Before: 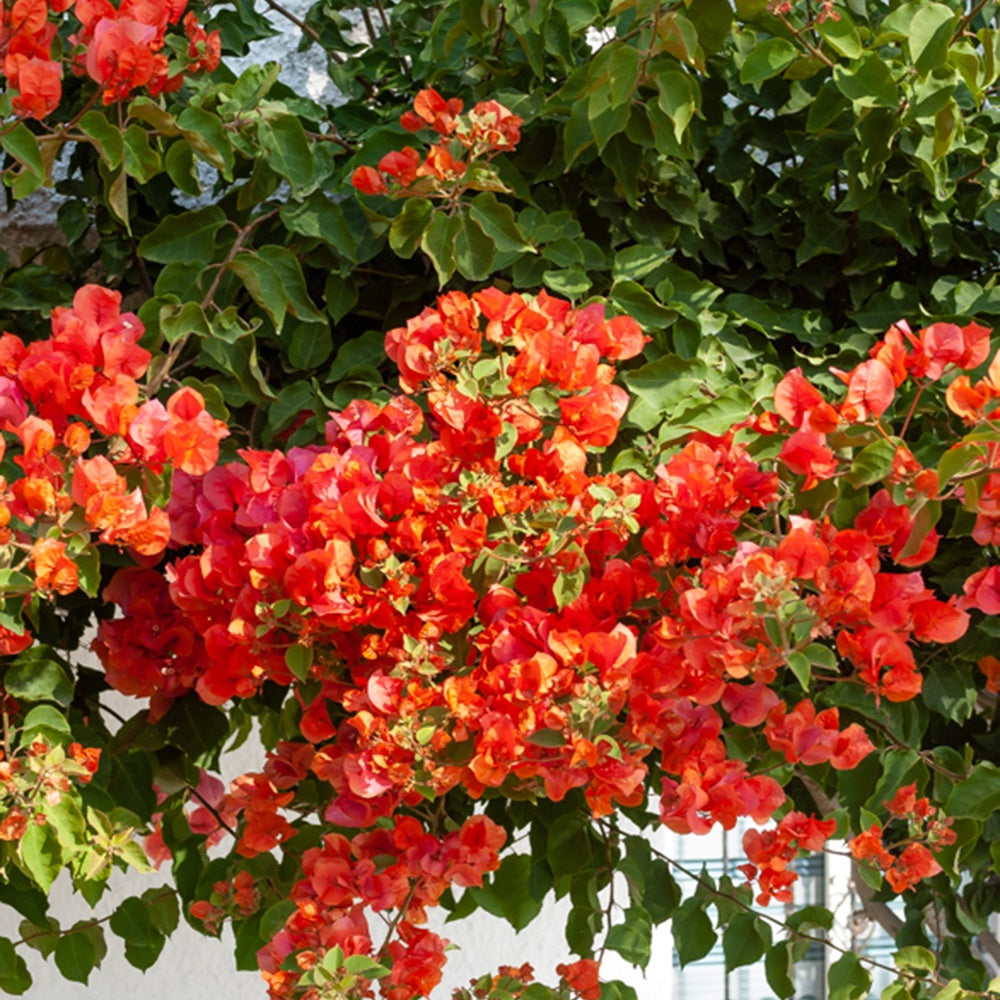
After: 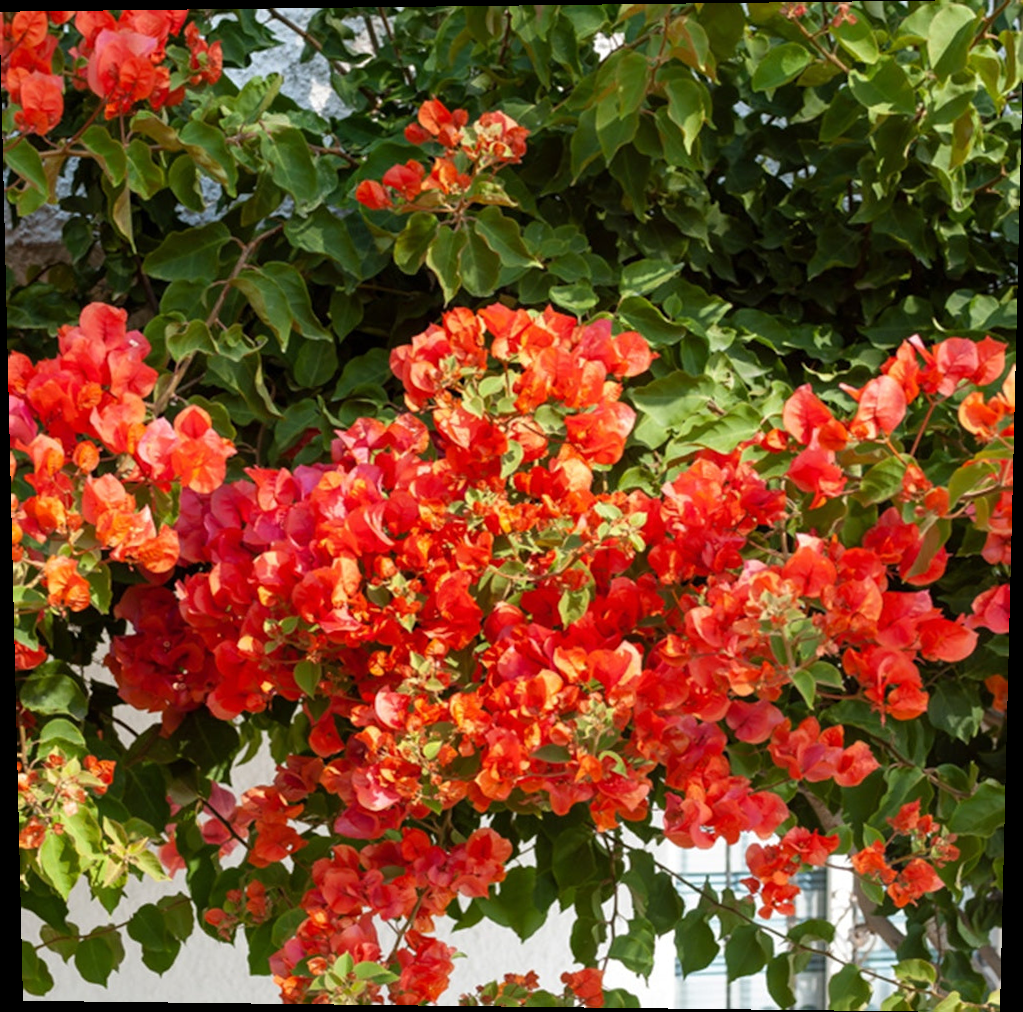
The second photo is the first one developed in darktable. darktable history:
color correction: highlights a* -0.137, highlights b* 0.137
rotate and perspective: lens shift (vertical) 0.048, lens shift (horizontal) -0.024, automatic cropping off
